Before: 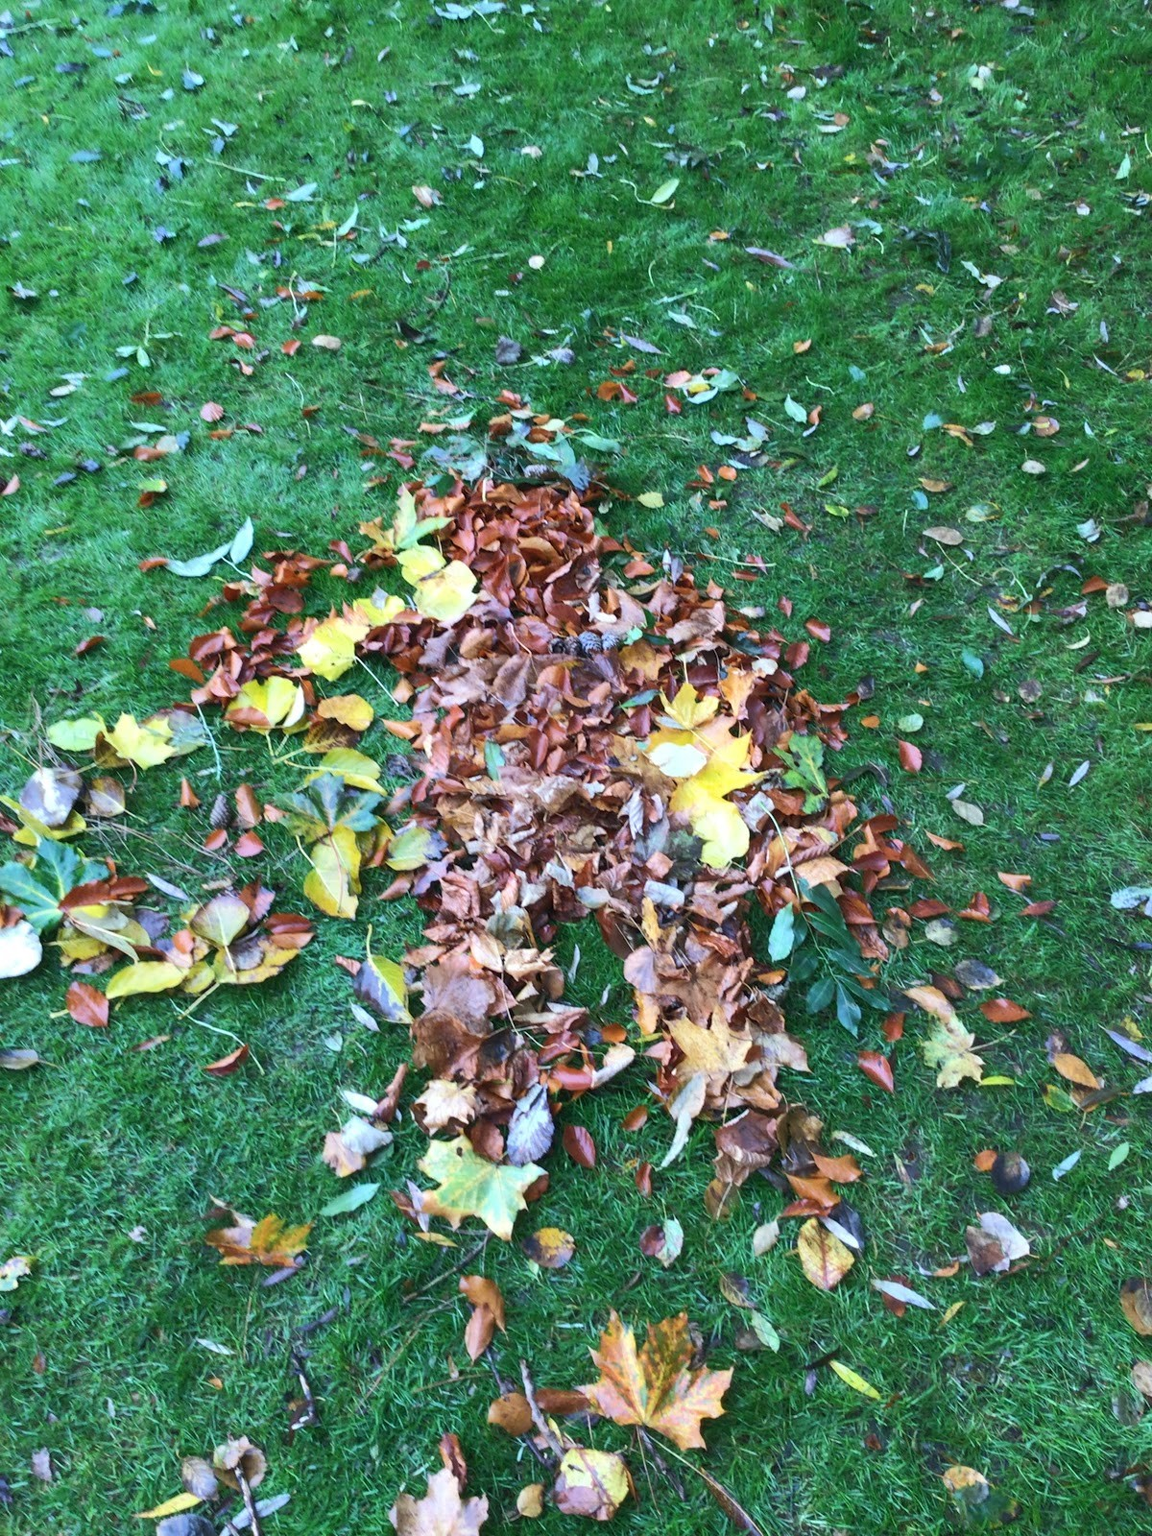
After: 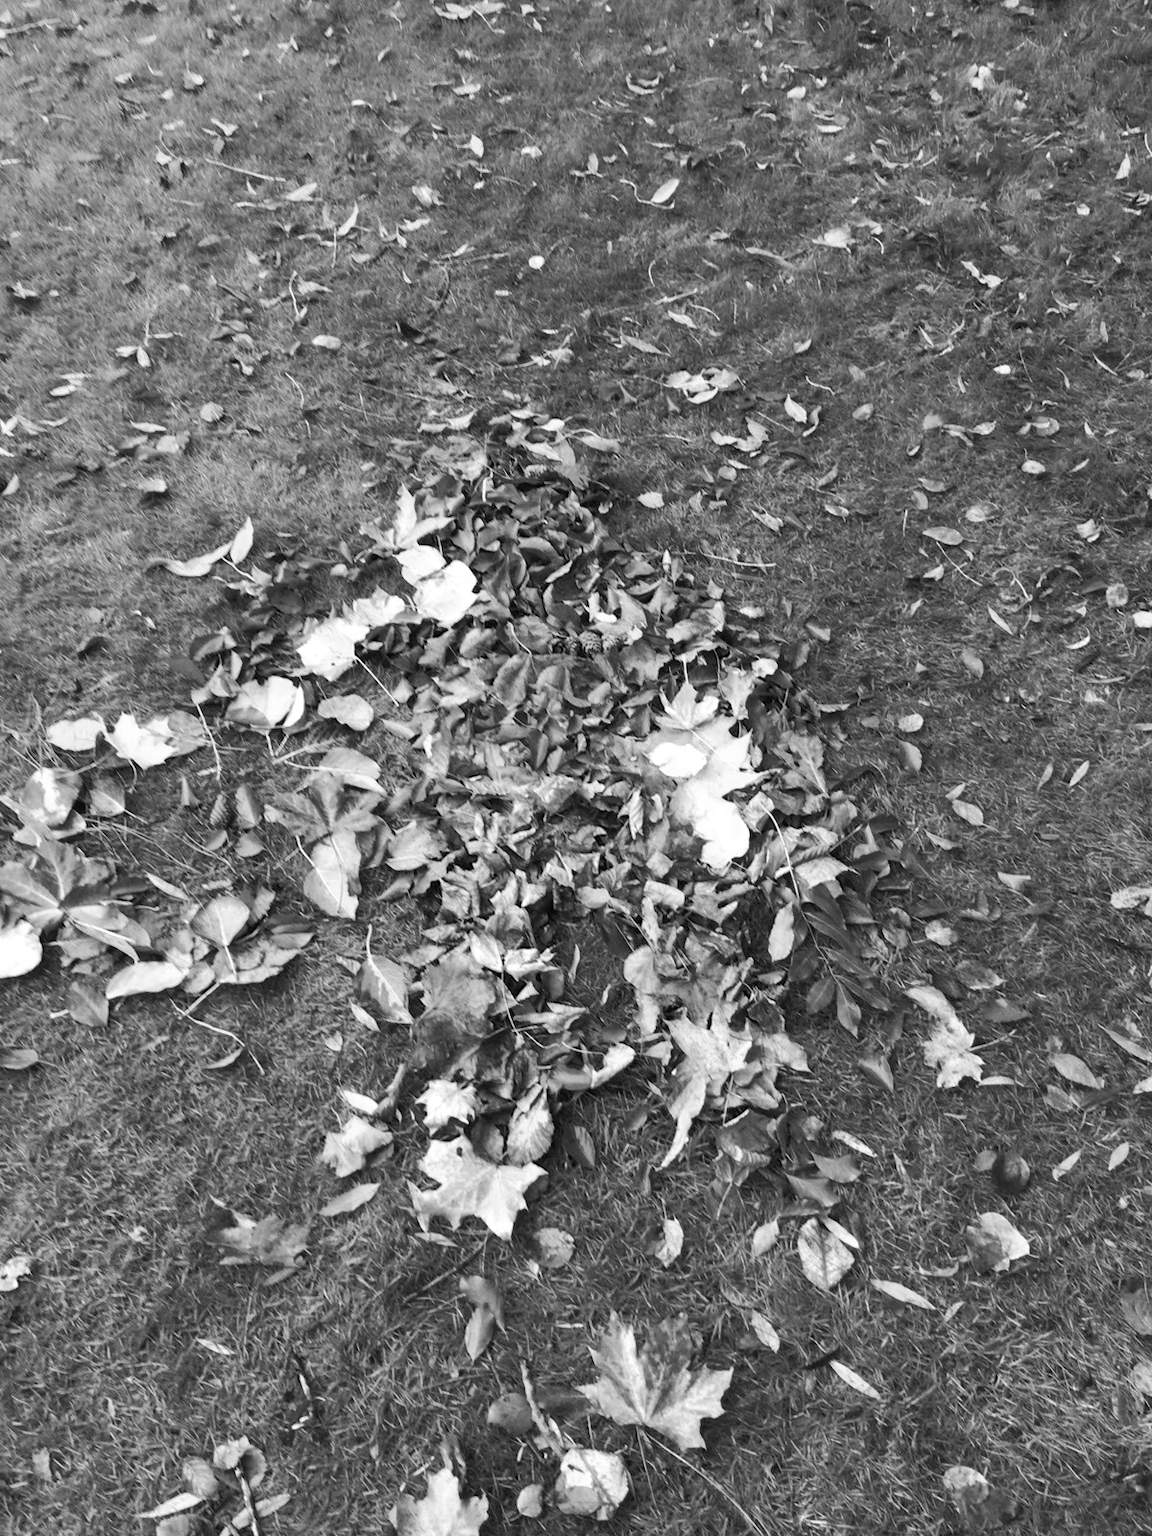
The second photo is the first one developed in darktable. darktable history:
monochrome: a 32, b 64, size 2.3
color correction: saturation 0.98
color balance rgb: shadows lift › chroma 6.43%, shadows lift › hue 305.74°, highlights gain › chroma 2.43%, highlights gain › hue 35.74°, global offset › chroma 0.28%, global offset › hue 320.29°, linear chroma grading › global chroma 5.5%, perceptual saturation grading › global saturation 30%, contrast 5.15%
